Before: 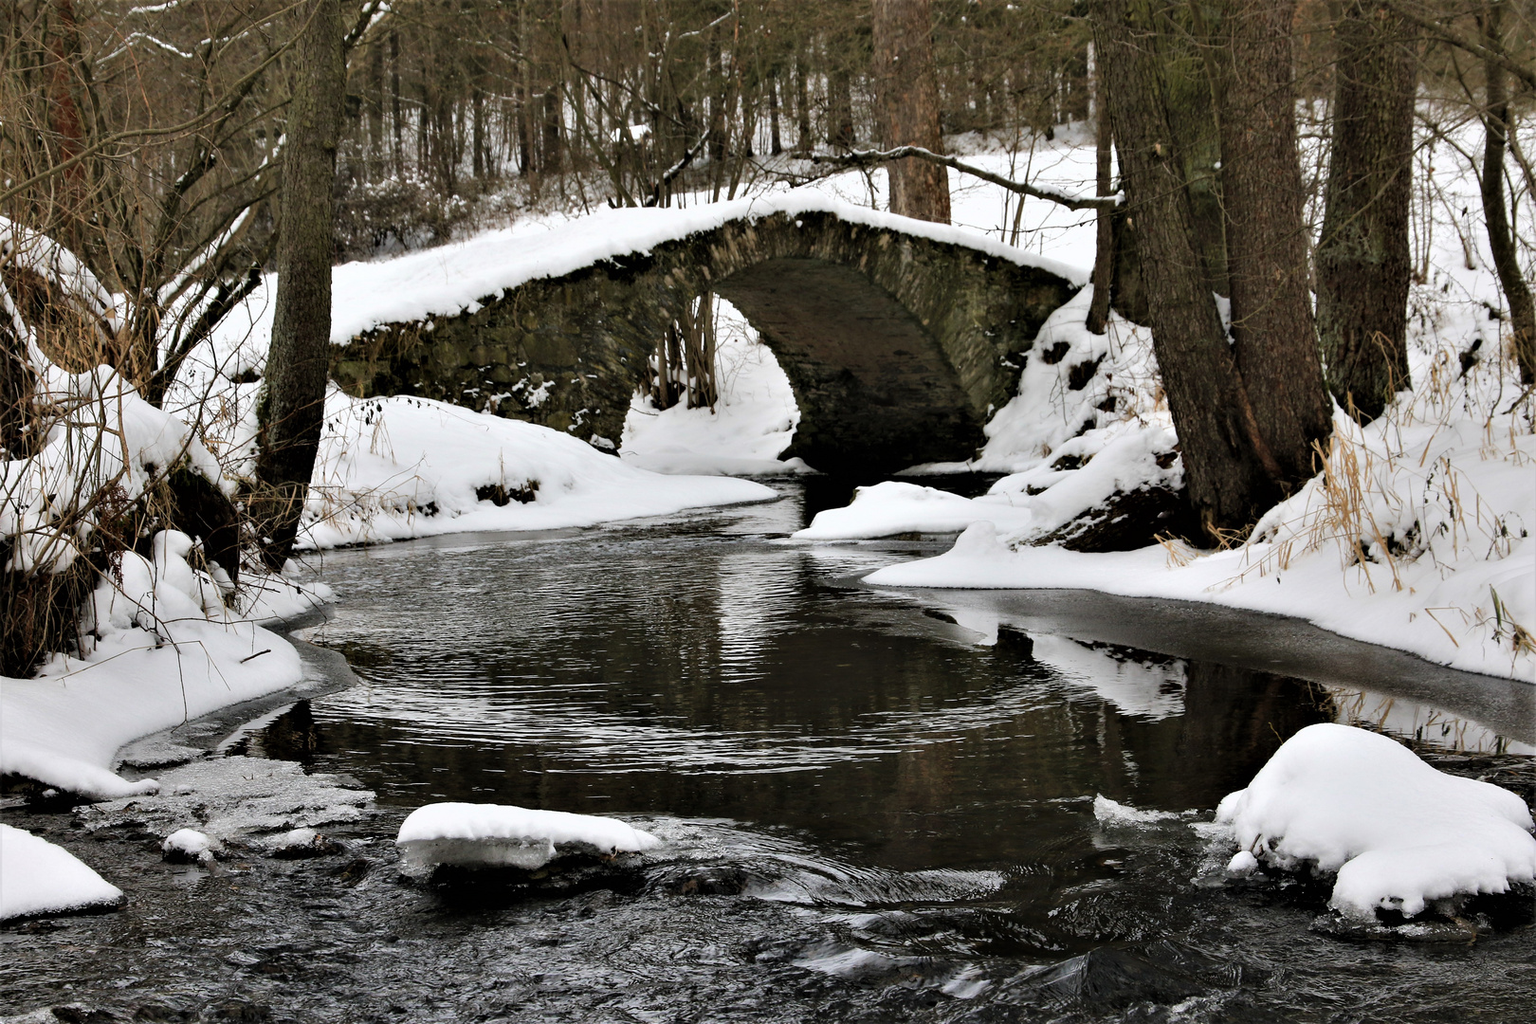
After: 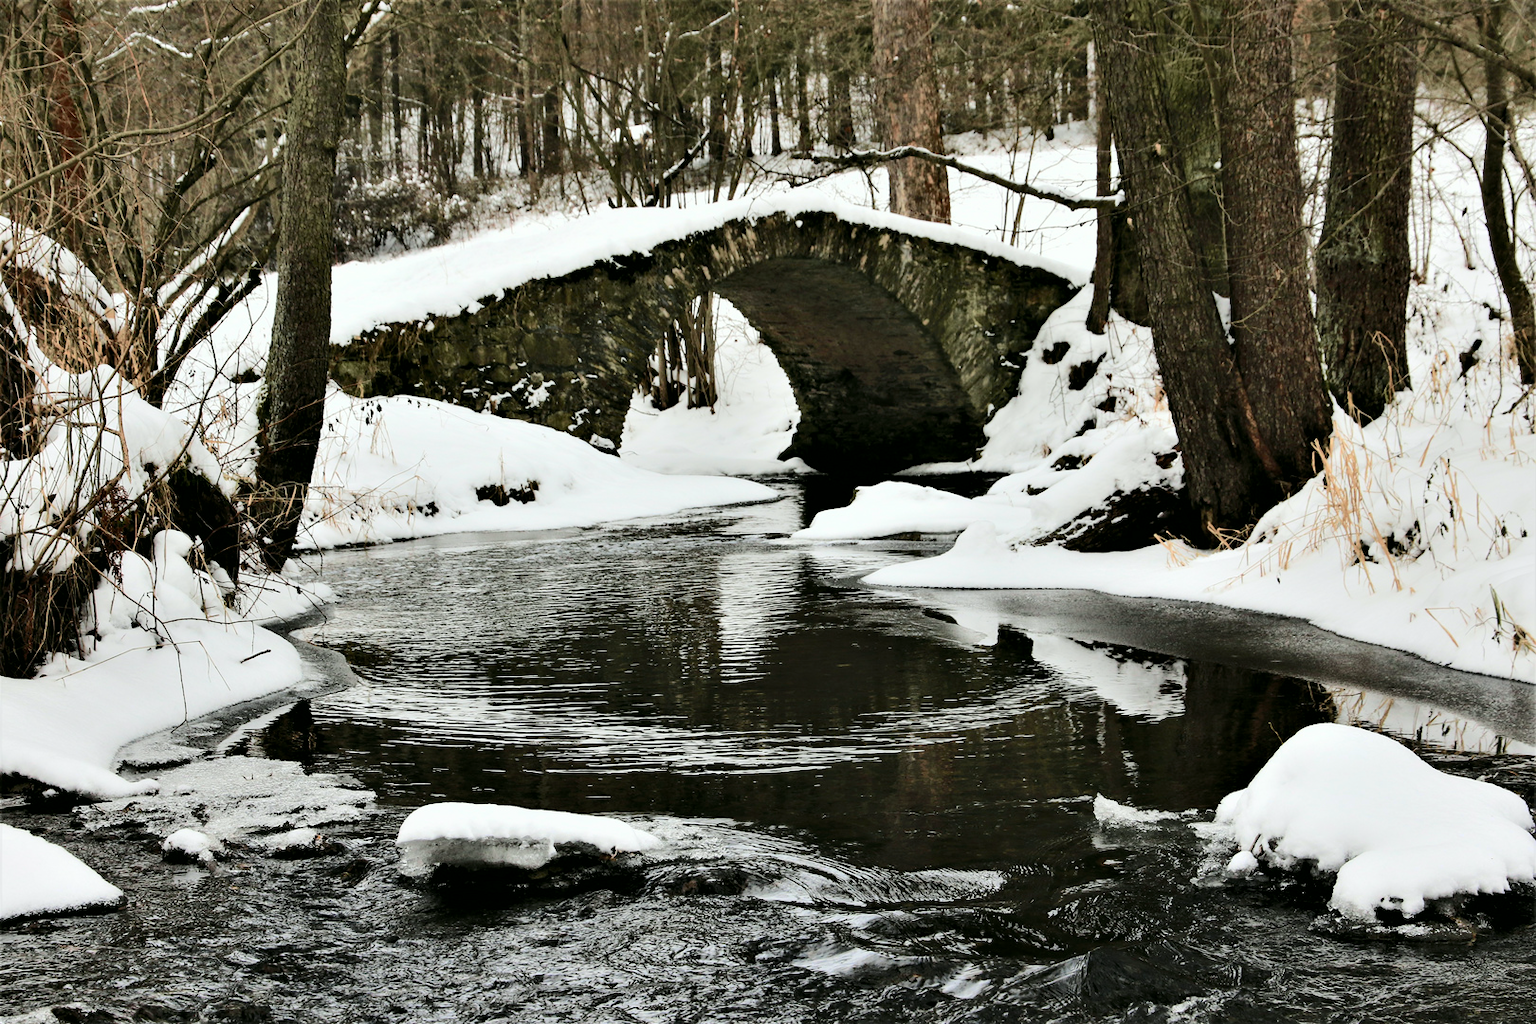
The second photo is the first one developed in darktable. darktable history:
tone curve: curves: ch0 [(0, 0) (0.21, 0.21) (0.43, 0.586) (0.65, 0.793) (1, 1)]; ch1 [(0, 0) (0.382, 0.447) (0.492, 0.484) (0.544, 0.547) (0.583, 0.578) (0.599, 0.595) (0.67, 0.673) (1, 1)]; ch2 [(0, 0) (0.411, 0.382) (0.492, 0.5) (0.531, 0.534) (0.56, 0.573) (0.599, 0.602) (0.696, 0.693) (1, 1)], color space Lab, independent channels, preserve colors none
